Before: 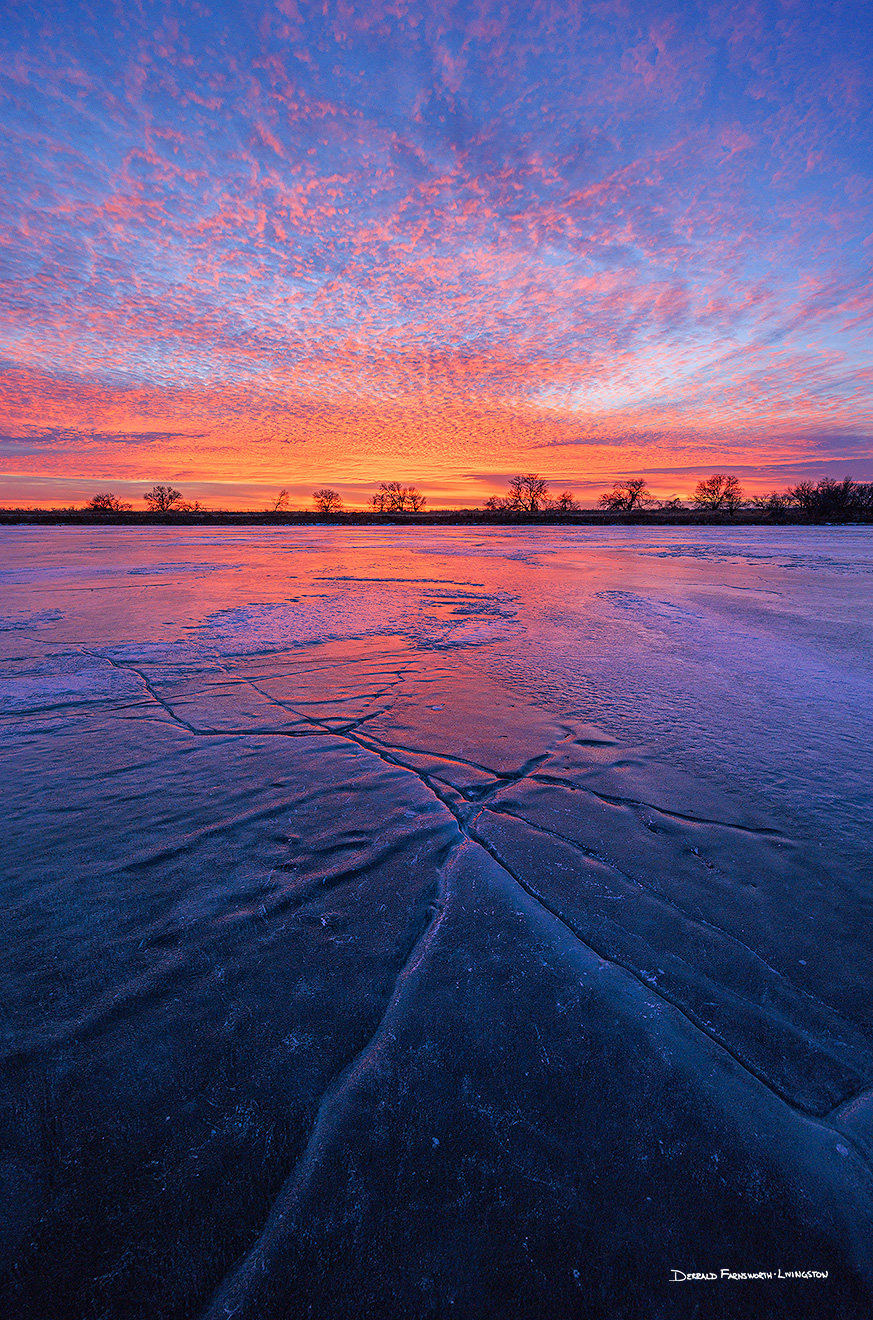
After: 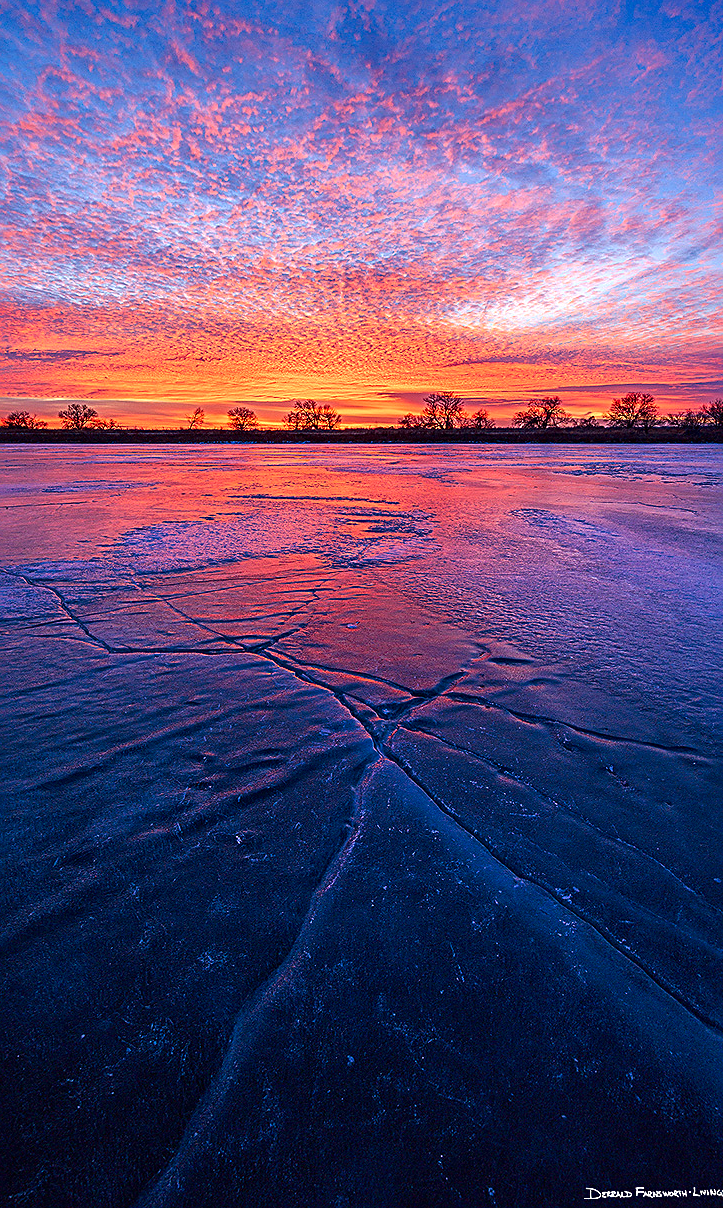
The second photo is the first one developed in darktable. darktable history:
exposure: black level correction 0, exposure 0.5 EV, compensate exposure bias true, compensate highlight preservation false
contrast brightness saturation: brightness -0.2, saturation 0.08
crop: left 9.807%, top 6.259%, right 7.334%, bottom 2.177%
sharpen: on, module defaults
